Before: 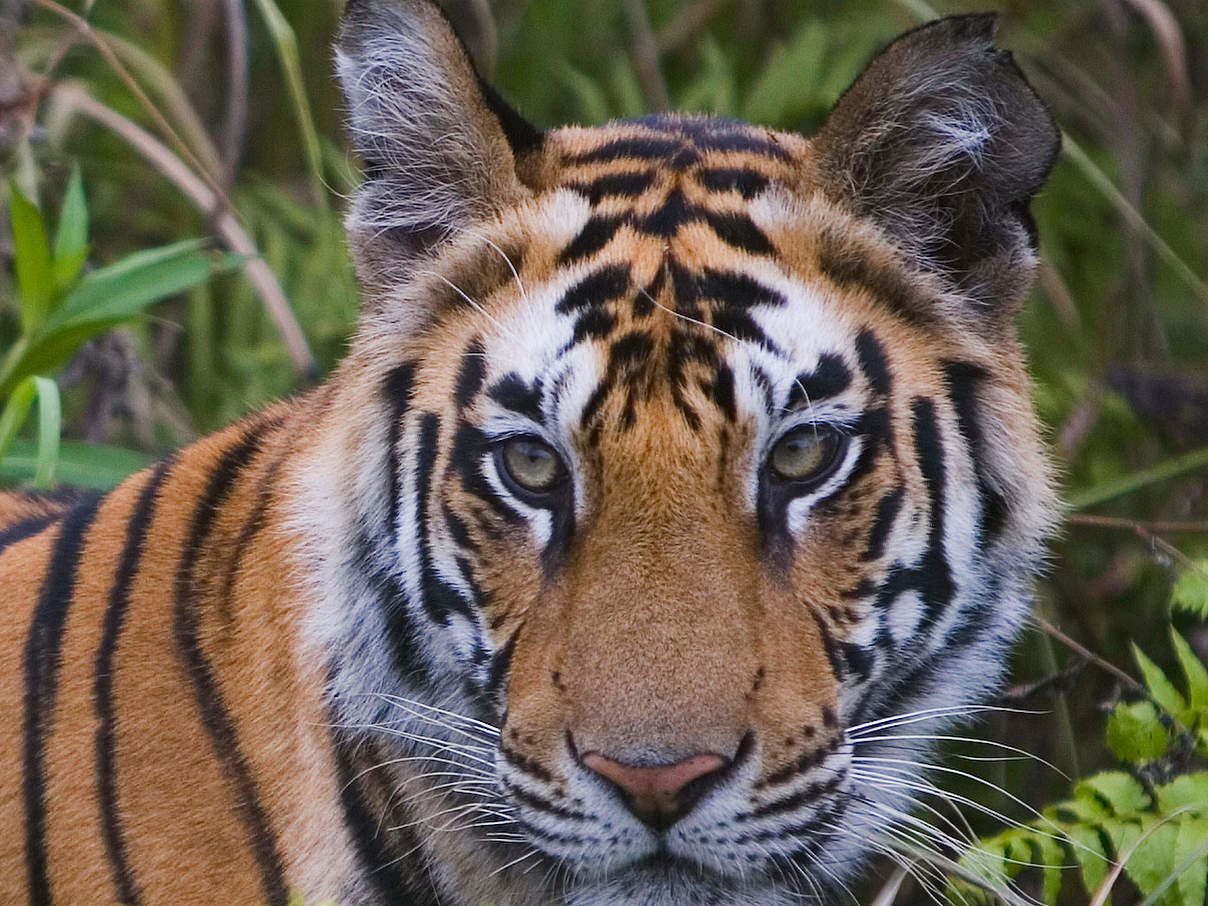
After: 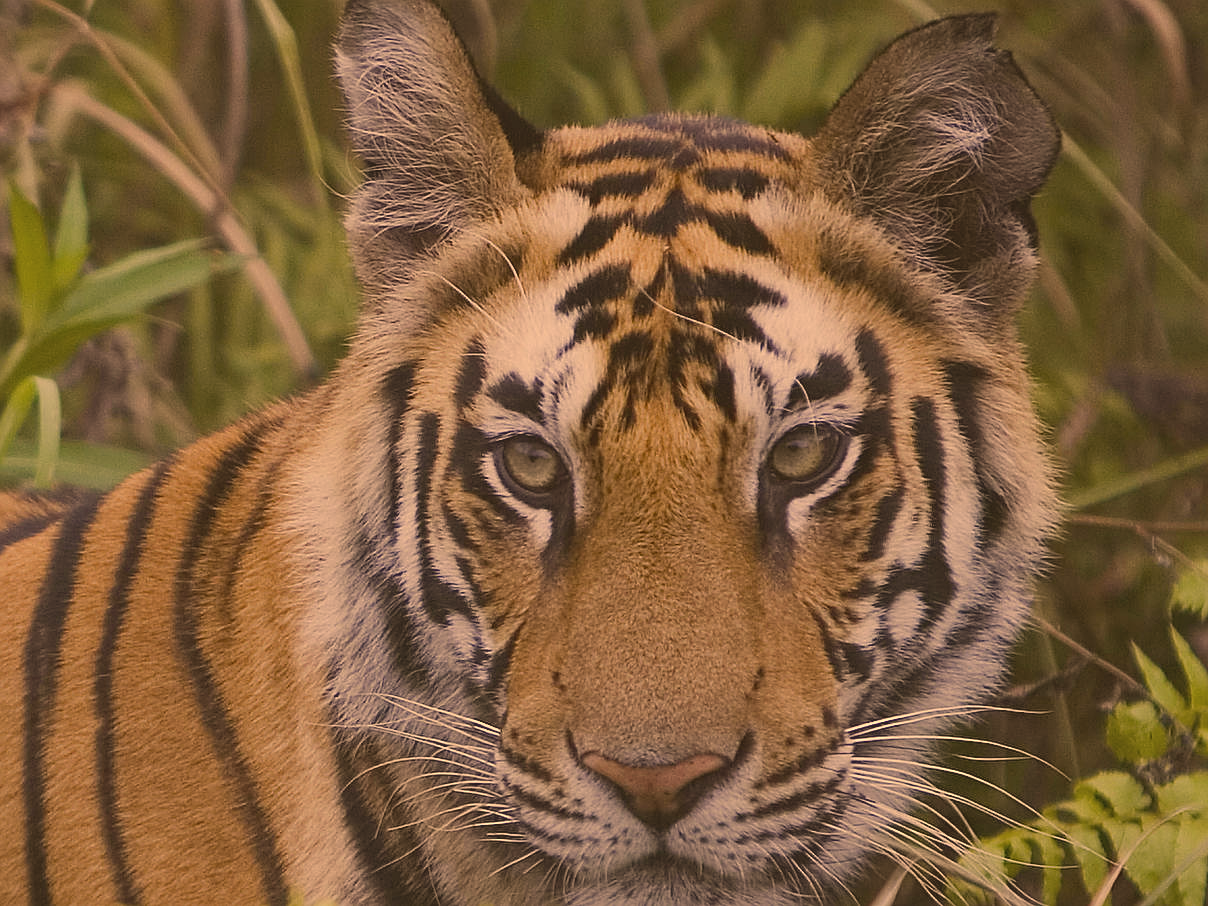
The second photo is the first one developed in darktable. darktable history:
color correction: highlights a* 18.61, highlights b* 35.6, shadows a* 1.63, shadows b* 6.12, saturation 1.03
contrast brightness saturation: contrast -0.267, saturation -0.441
sharpen: amount 0.487
